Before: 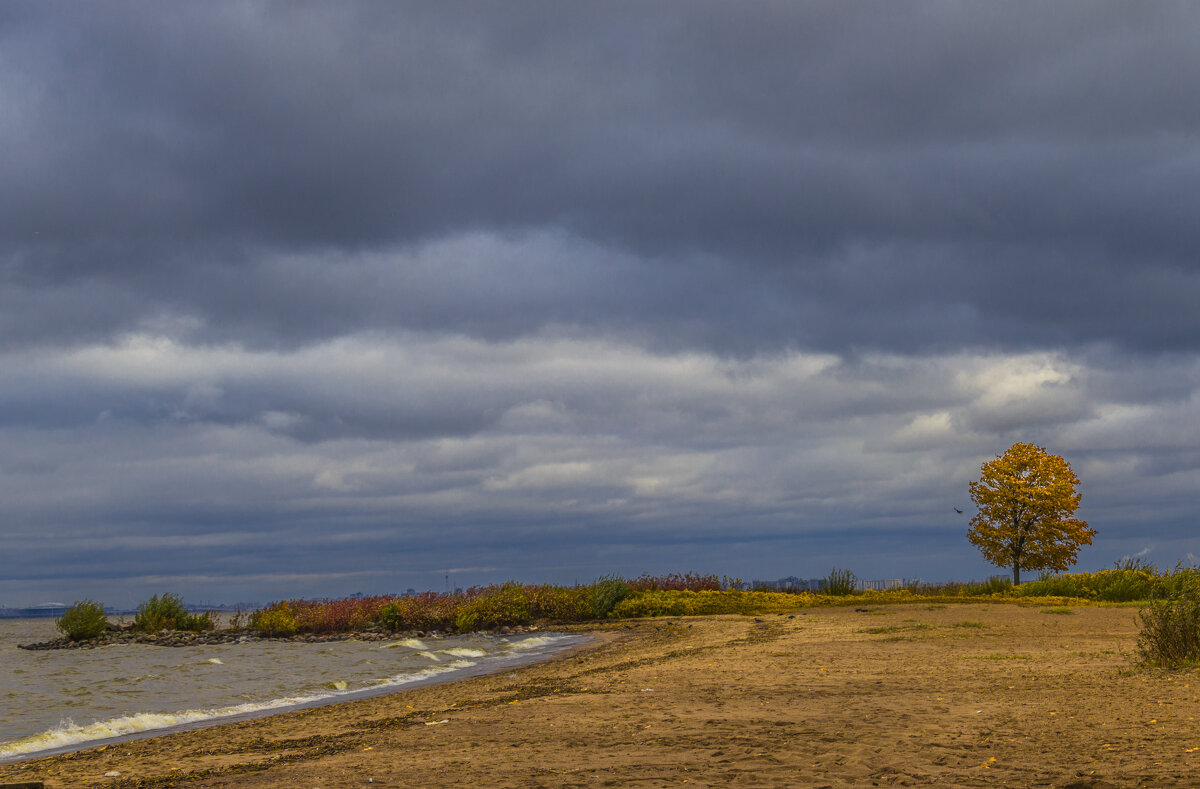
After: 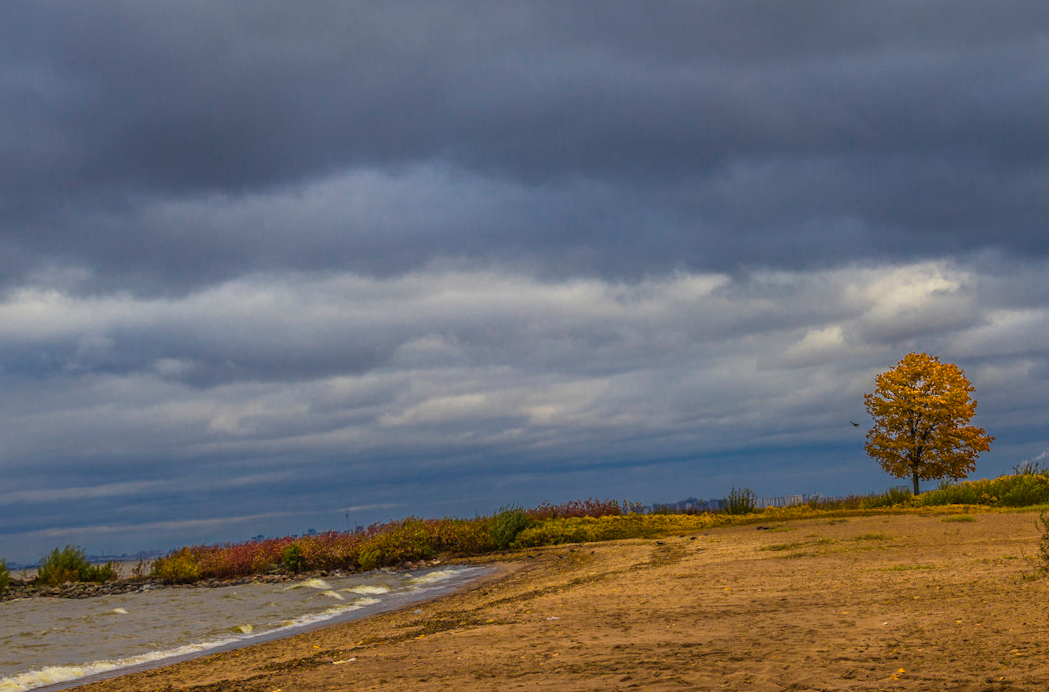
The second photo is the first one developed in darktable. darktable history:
crop and rotate: angle 2.85°, left 6.065%, top 5.714%
